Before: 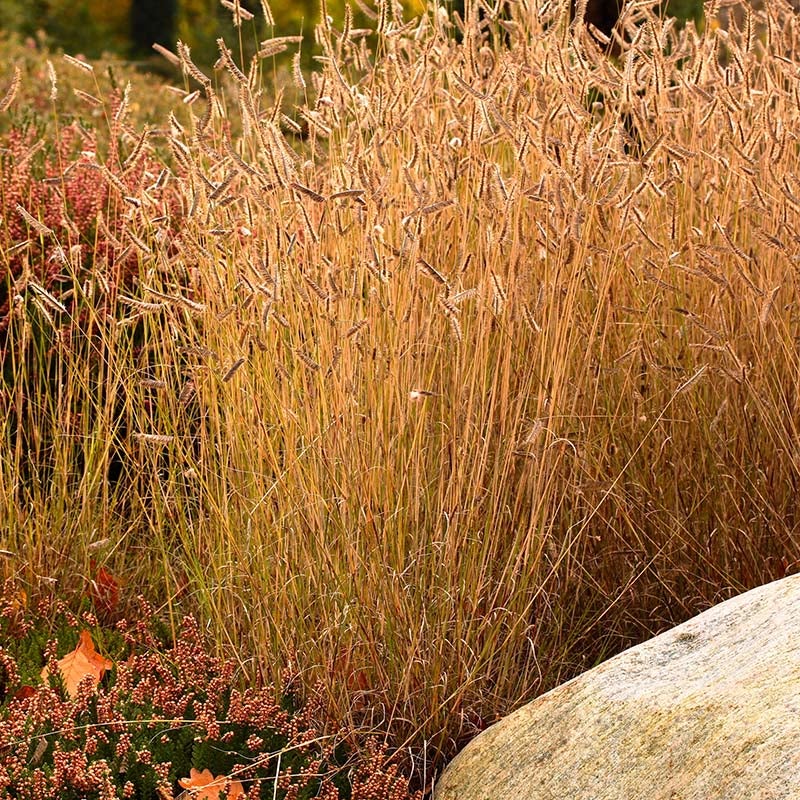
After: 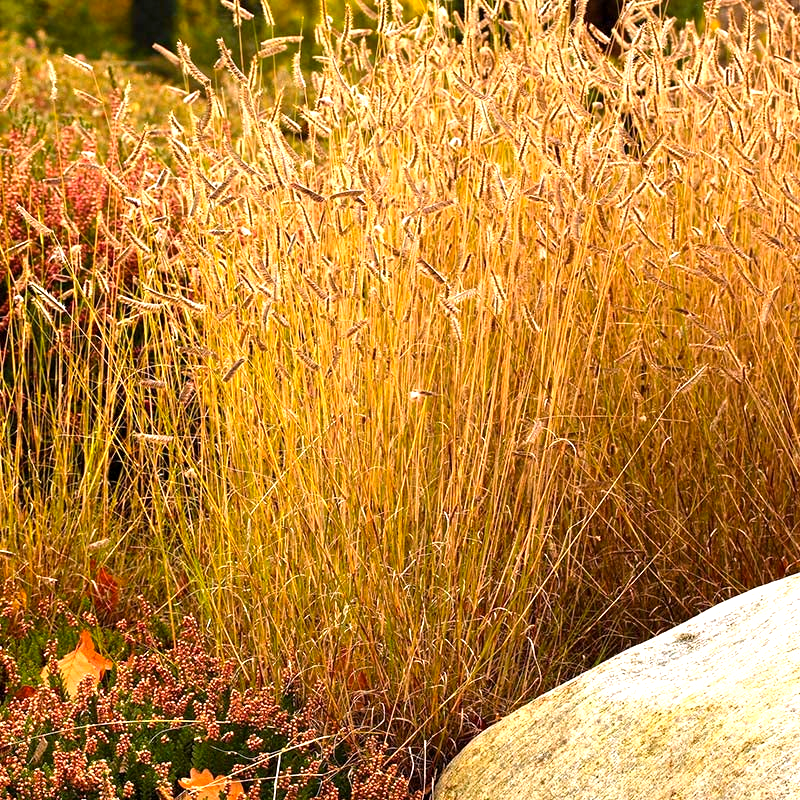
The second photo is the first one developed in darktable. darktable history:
color balance rgb: highlights gain › luminance 14.702%, perceptual saturation grading › global saturation 9.655%, global vibrance 20.788%
exposure: black level correction 0.001, exposure 0.498 EV, compensate highlight preservation false
